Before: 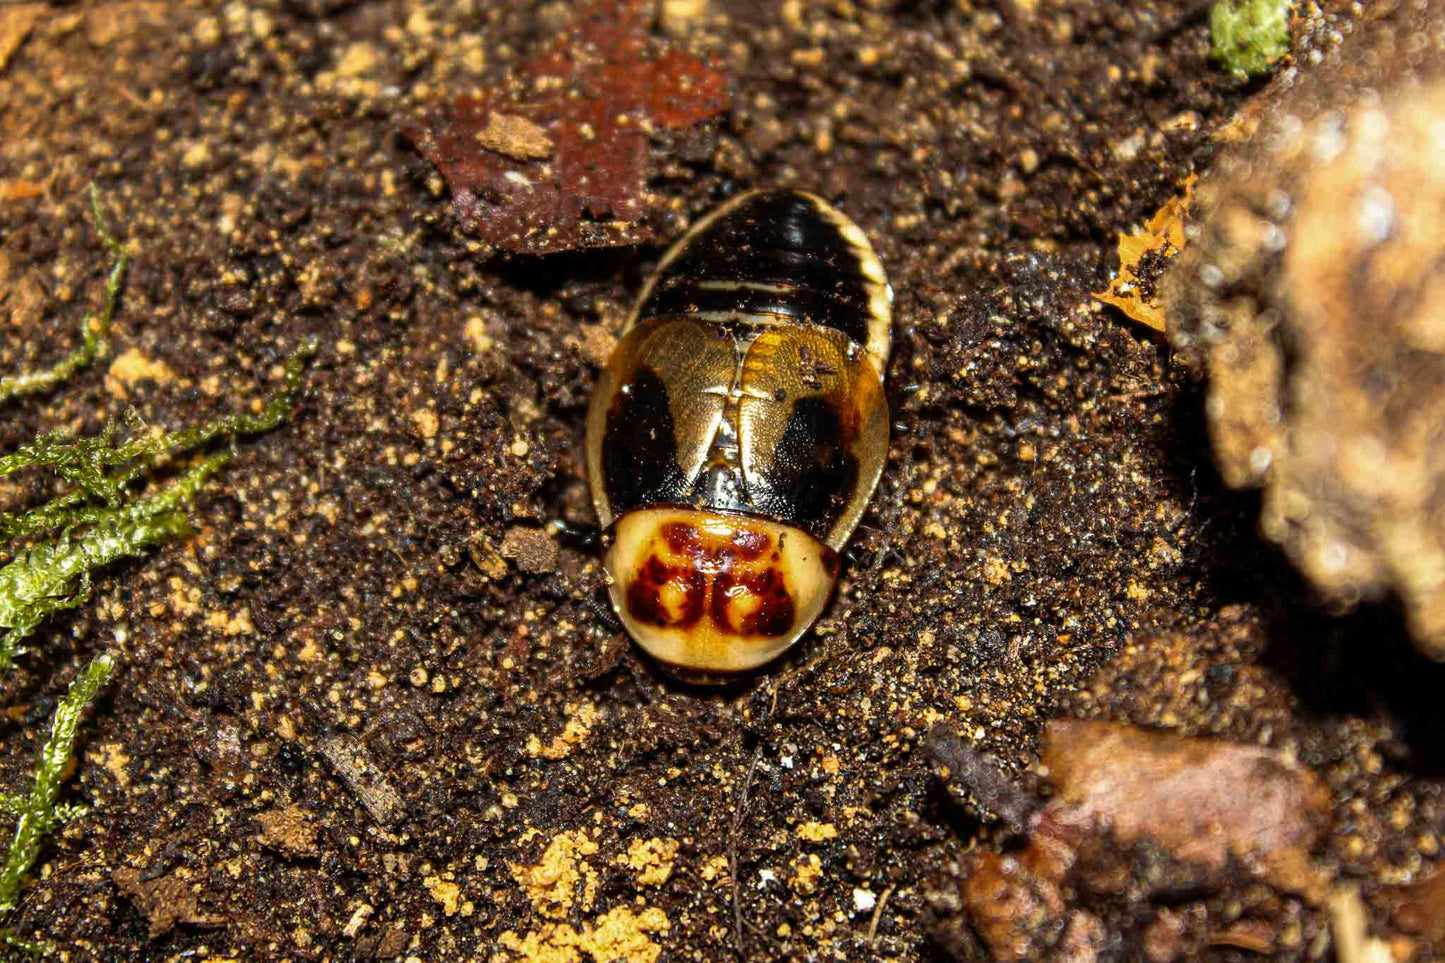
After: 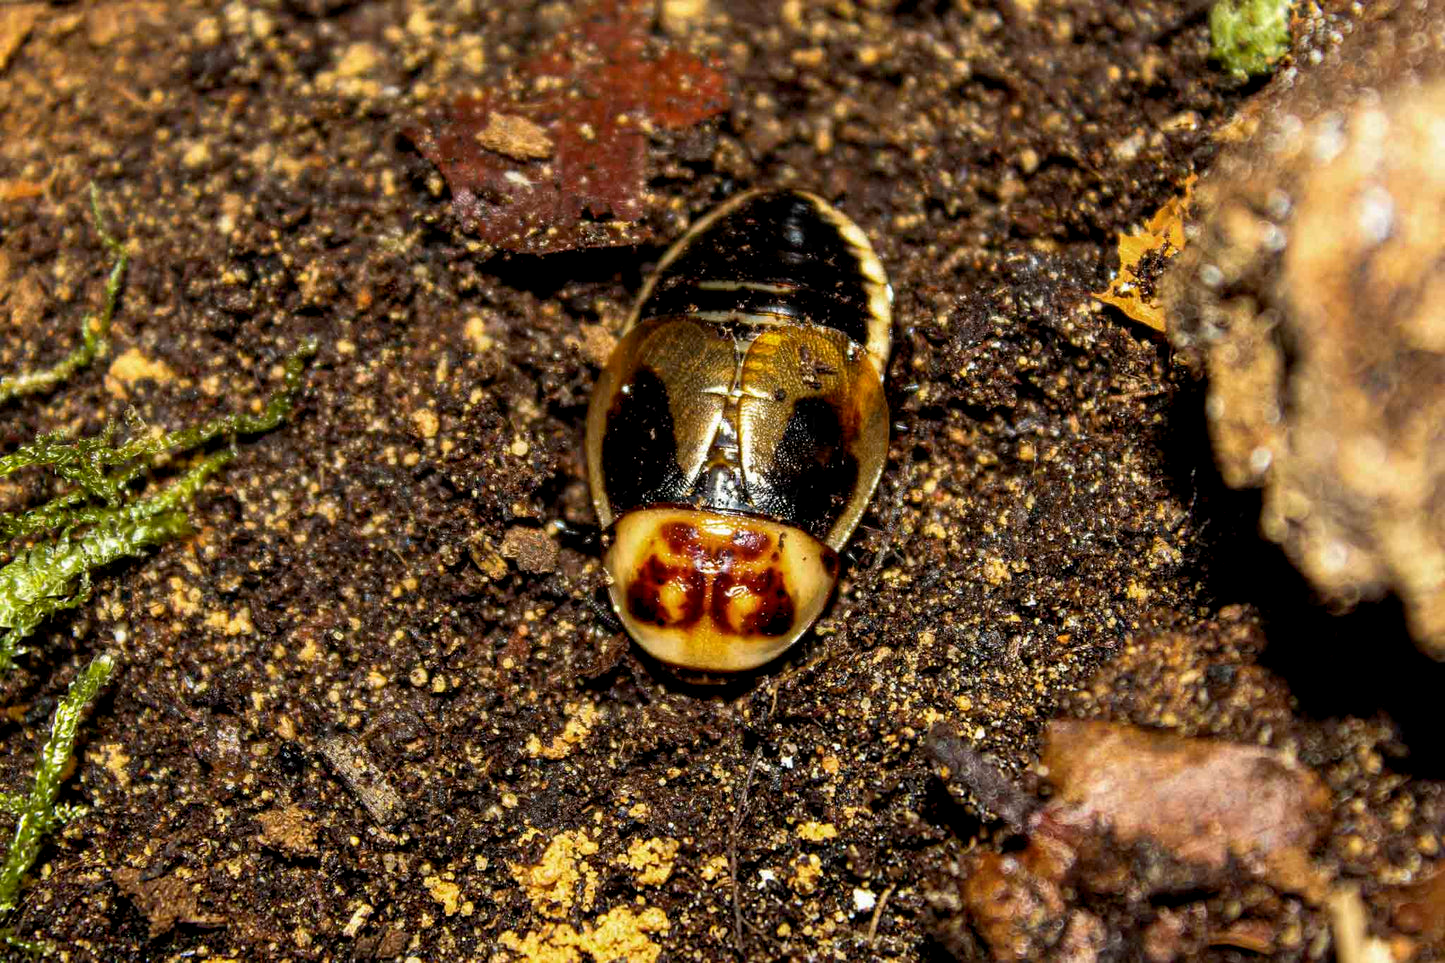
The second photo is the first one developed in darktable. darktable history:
color balance rgb: global offset › luminance -0.485%, perceptual saturation grading › global saturation -0.142%, global vibrance 10.983%
